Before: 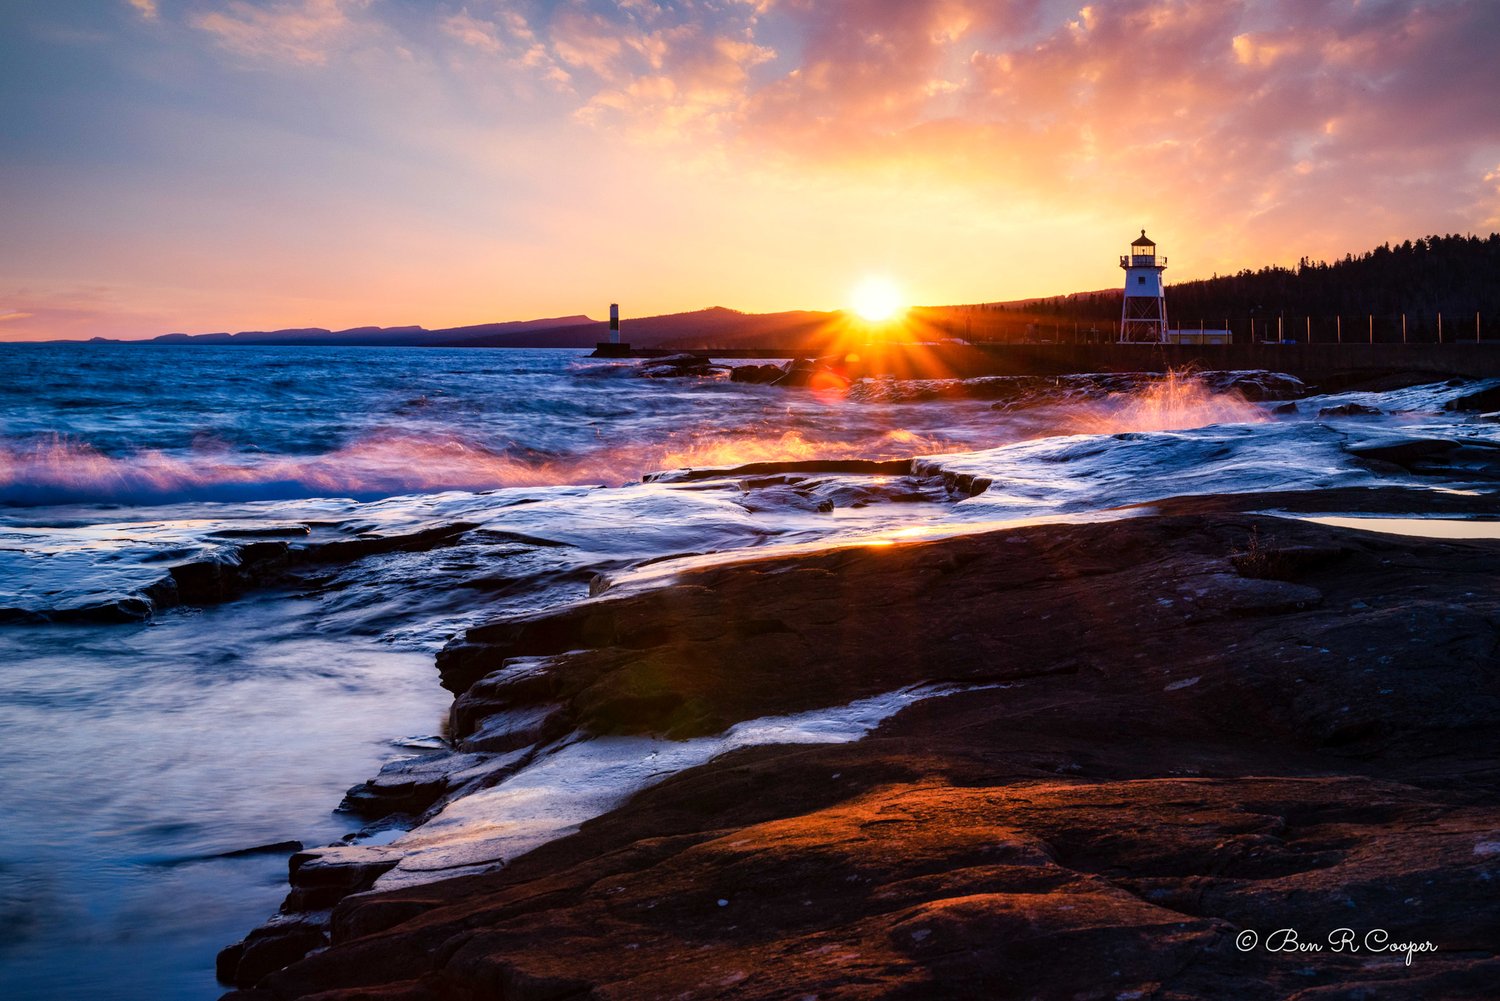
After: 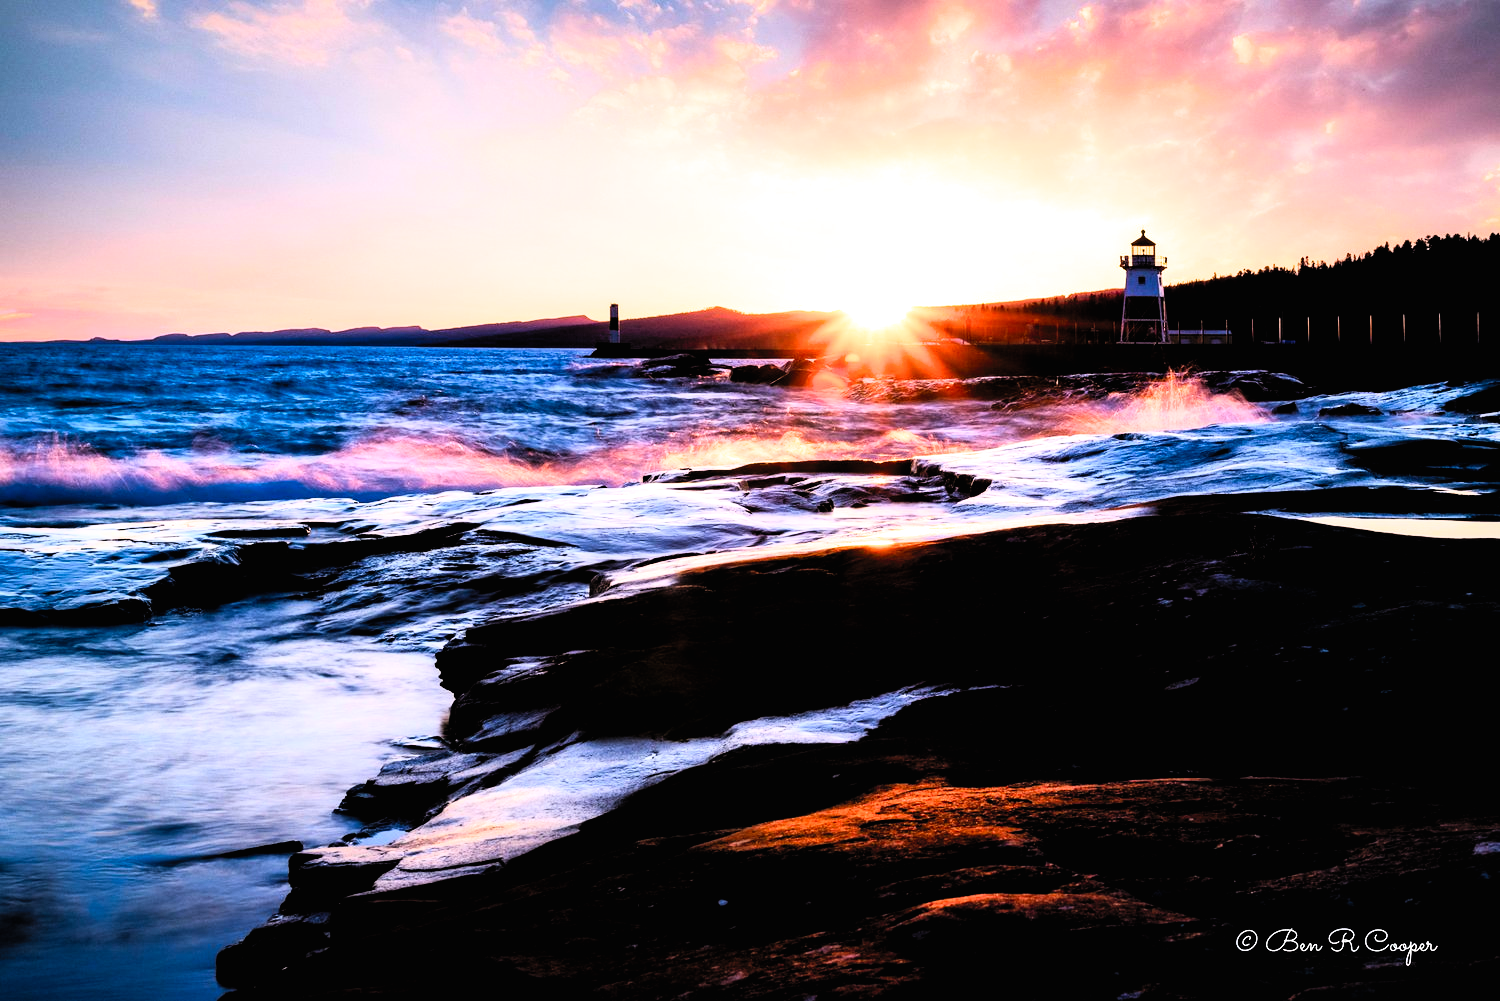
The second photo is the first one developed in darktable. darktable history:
contrast brightness saturation: contrast 0.236, brightness 0.263, saturation 0.388
filmic rgb: black relative exposure -3.62 EV, white relative exposure 2.13 EV, hardness 3.62
